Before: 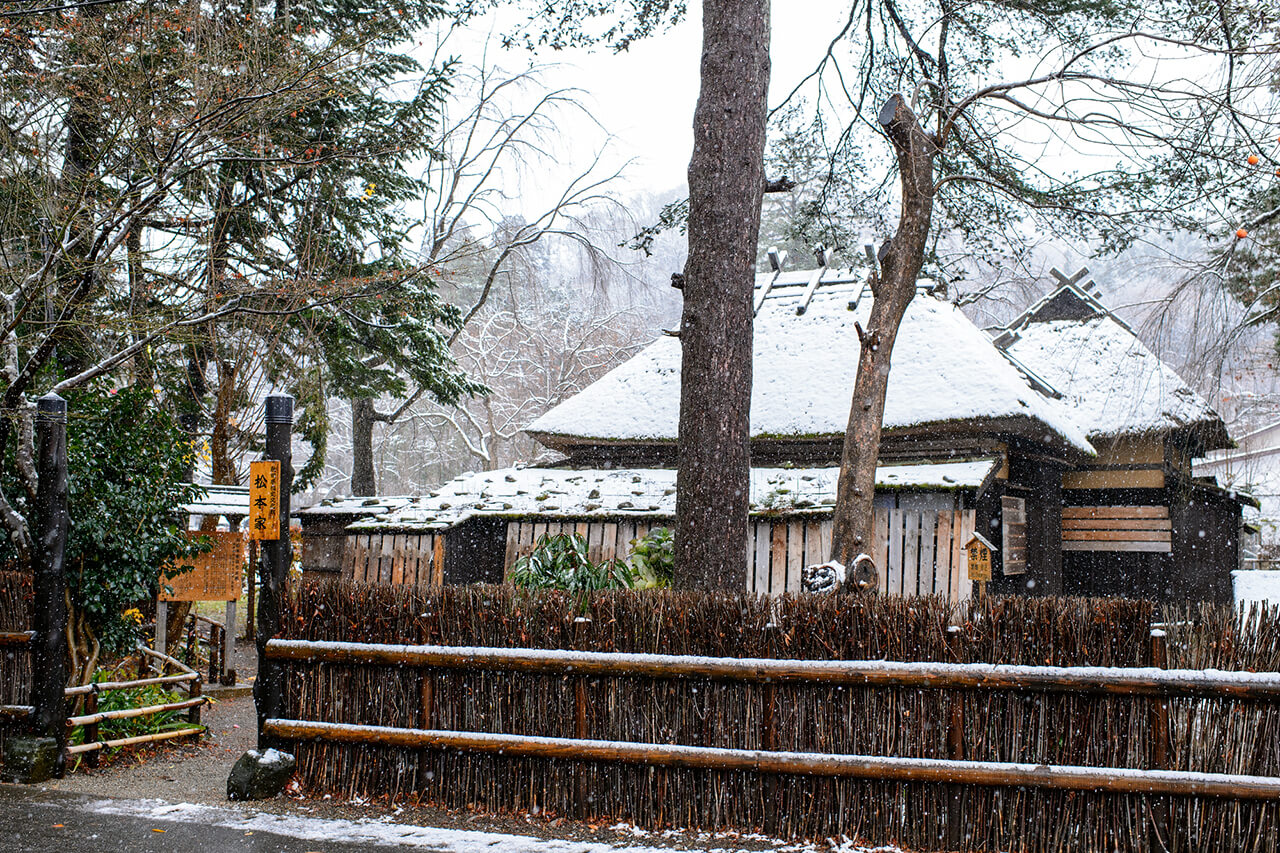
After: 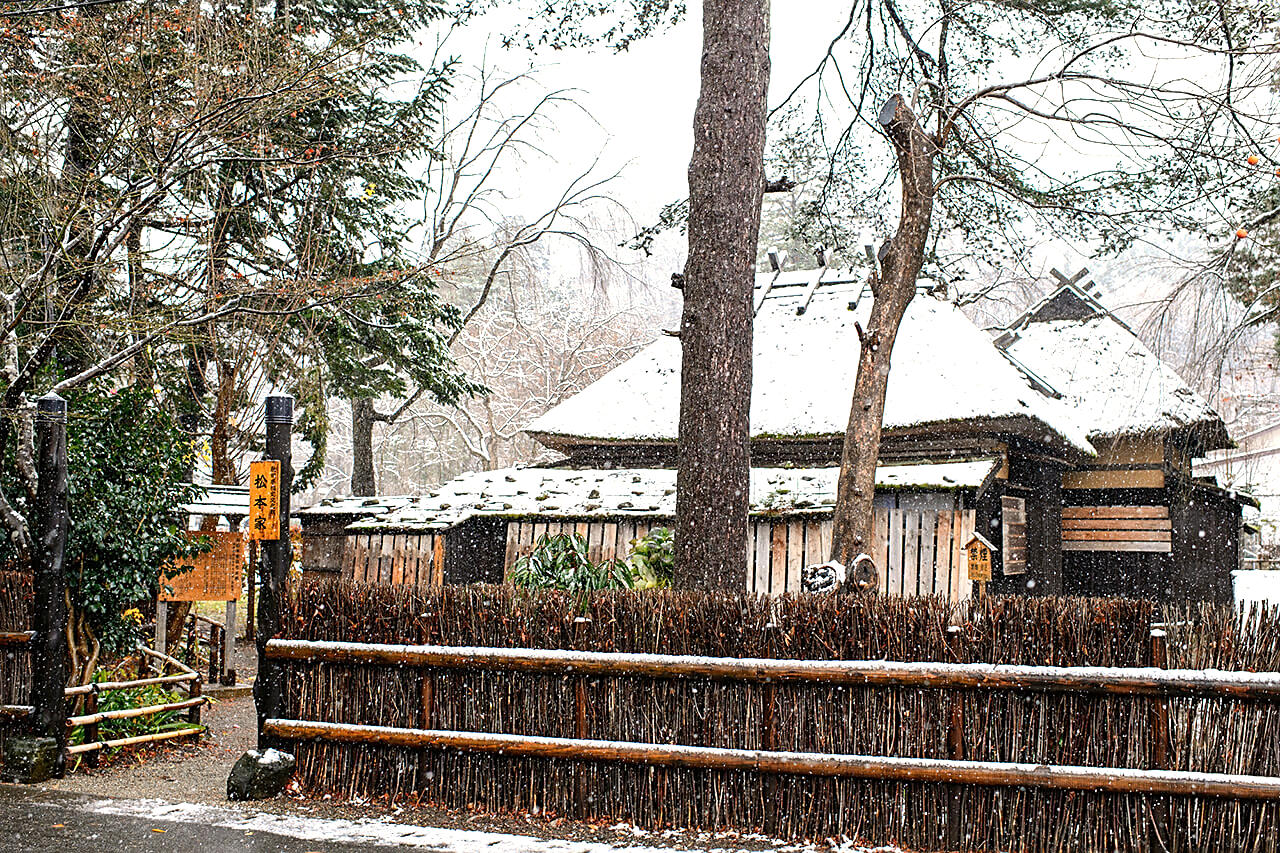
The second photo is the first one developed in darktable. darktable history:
white balance: red 1.045, blue 0.932
exposure: black level correction 0, exposure 0.5 EV, compensate highlight preservation false
sharpen: on, module defaults
